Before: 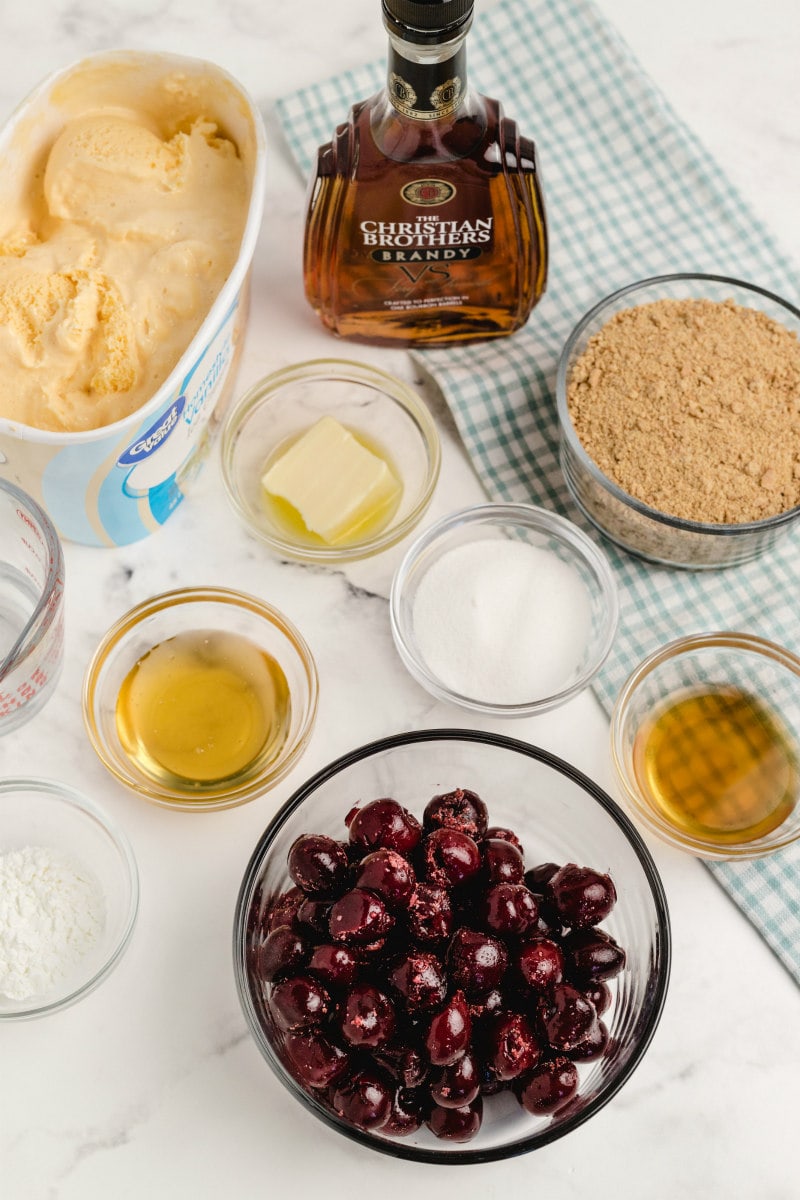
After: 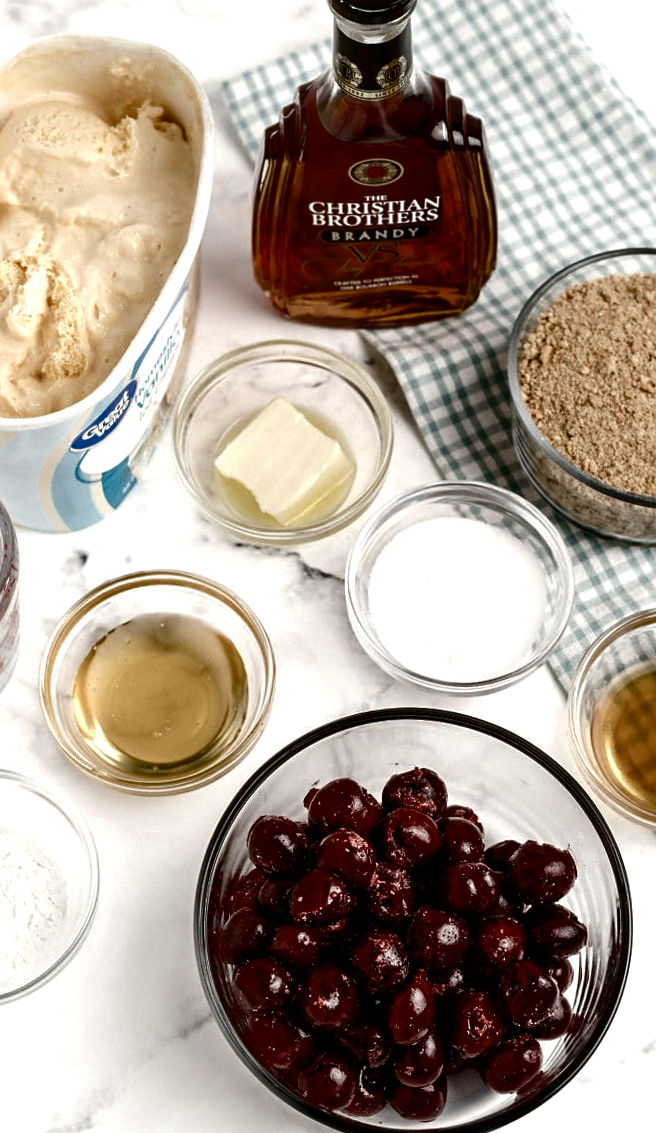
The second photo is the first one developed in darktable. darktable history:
crop and rotate: angle 1.03°, left 4.546%, top 0.436%, right 11.177%, bottom 2.586%
exposure: black level correction 0.001, exposure 0.498 EV, compensate highlight preservation false
color correction: highlights b* 0.045
color zones: curves: ch0 [(0, 0.5) (0.125, 0.4) (0.25, 0.5) (0.375, 0.4) (0.5, 0.4) (0.625, 0.35) (0.75, 0.35) (0.875, 0.5)]; ch1 [(0, 0.35) (0.125, 0.45) (0.25, 0.35) (0.375, 0.35) (0.5, 0.35) (0.625, 0.35) (0.75, 0.45) (0.875, 0.35)]; ch2 [(0, 0.6) (0.125, 0.5) (0.25, 0.5) (0.375, 0.6) (0.5, 0.6) (0.625, 0.5) (0.75, 0.5) (0.875, 0.5)]
tone equalizer: on, module defaults
contrast brightness saturation: brightness -0.51
color balance rgb: perceptual saturation grading › global saturation 0.931%, perceptual saturation grading › highlights -31.757%, perceptual saturation grading › mid-tones 5.241%, perceptual saturation grading › shadows 18.268%, global vibrance 25.005%
sharpen: amount 0.201
